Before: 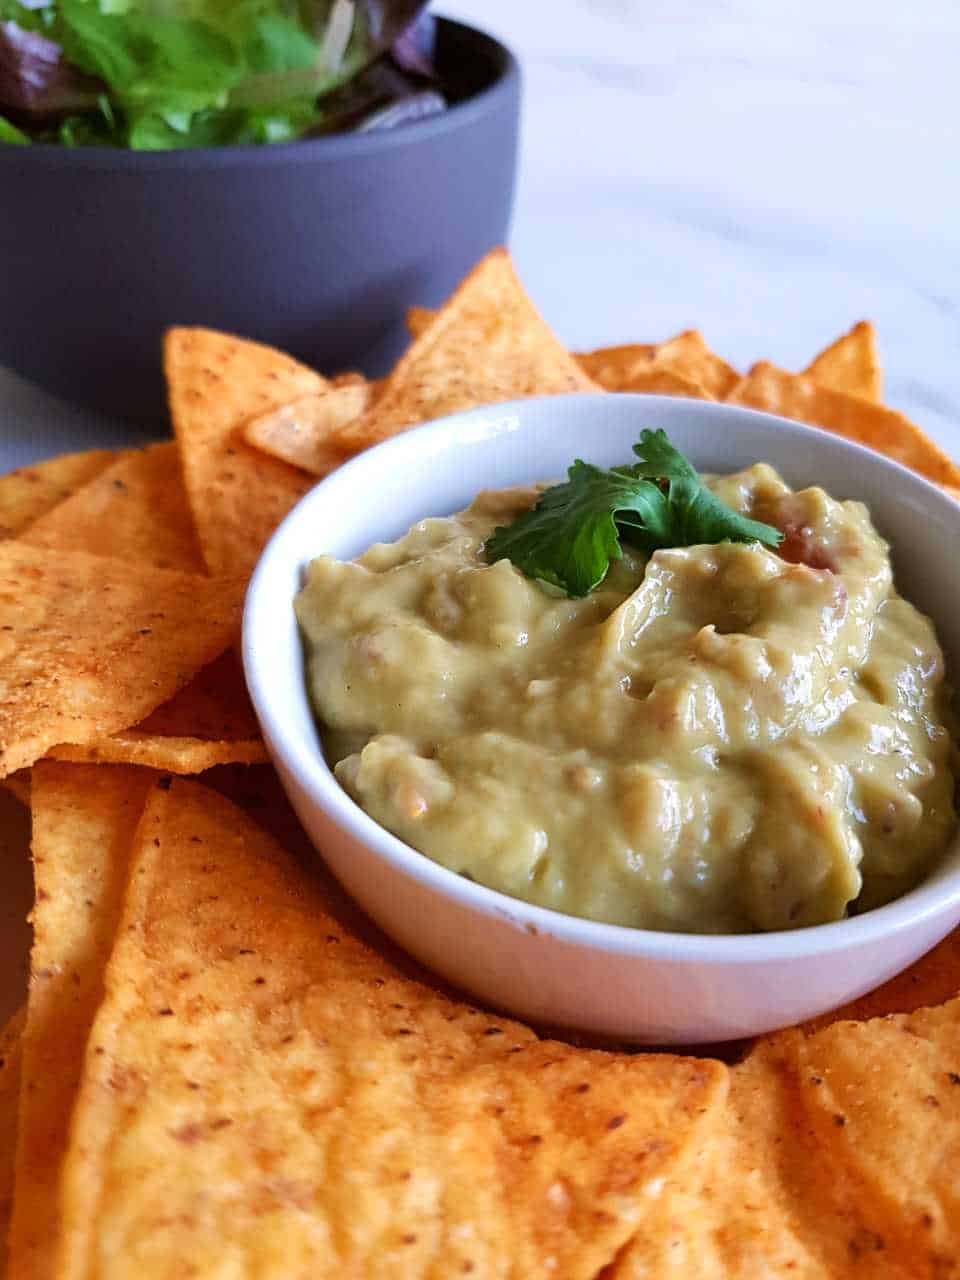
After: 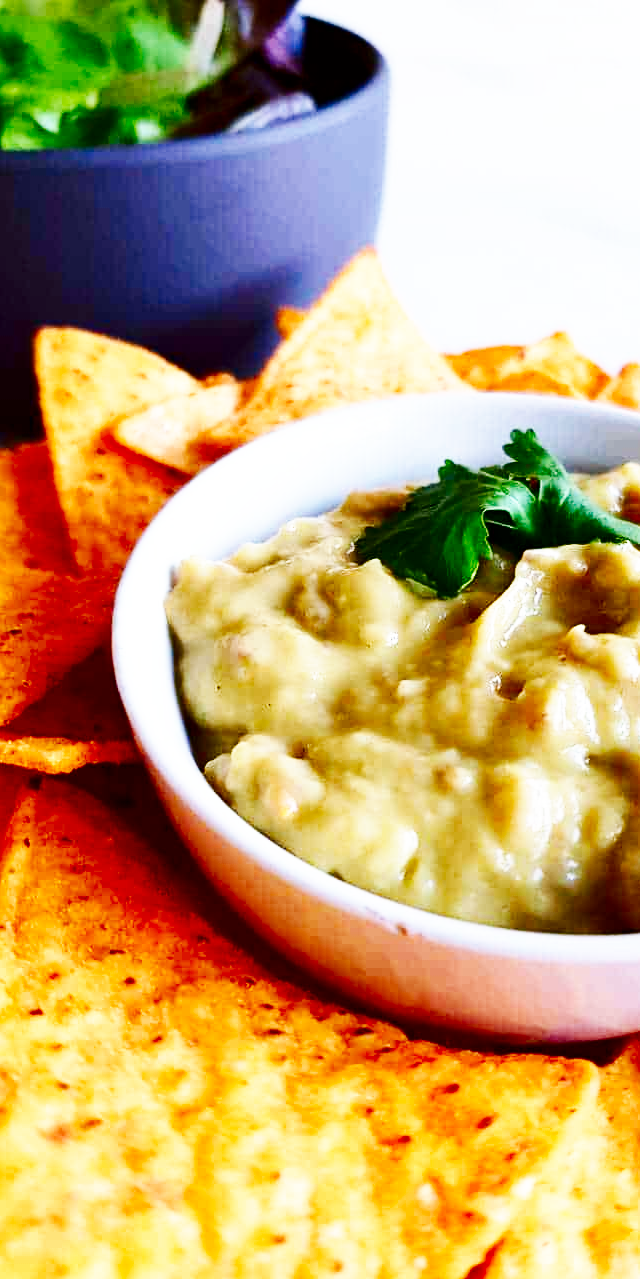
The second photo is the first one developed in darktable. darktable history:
crop and rotate: left 13.603%, right 19.646%
base curve: curves: ch0 [(0, 0) (0.007, 0.004) (0.027, 0.03) (0.046, 0.07) (0.207, 0.54) (0.442, 0.872) (0.673, 0.972) (1, 1)], preserve colors none
contrast brightness saturation: contrast 0.096, brightness -0.259, saturation 0.142
